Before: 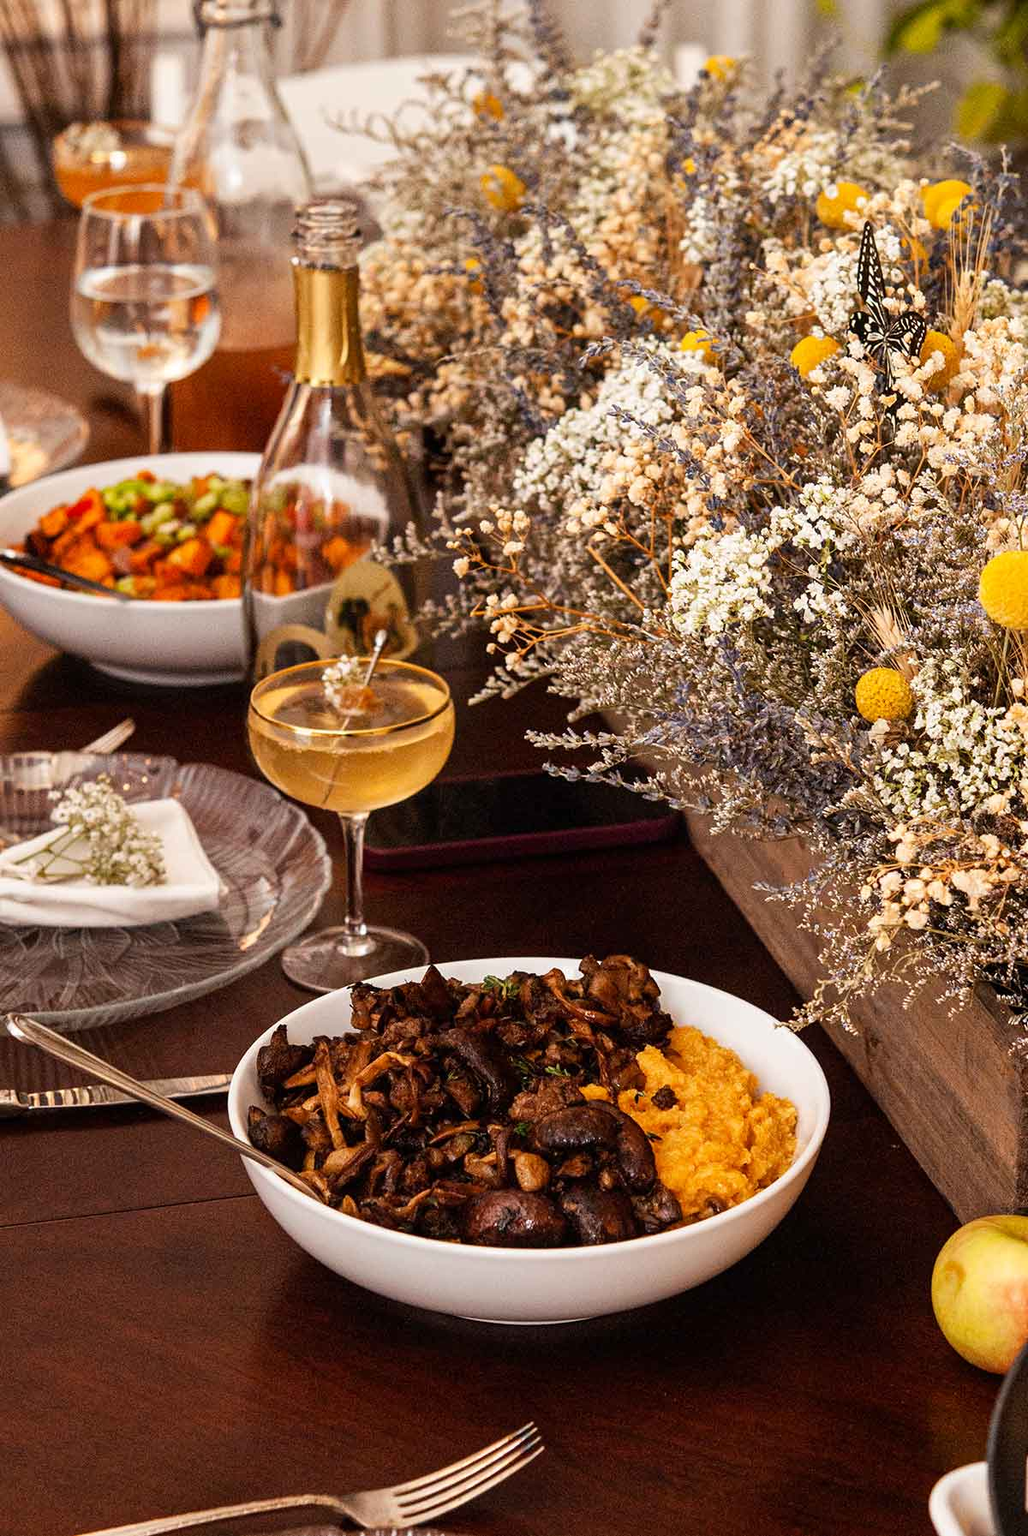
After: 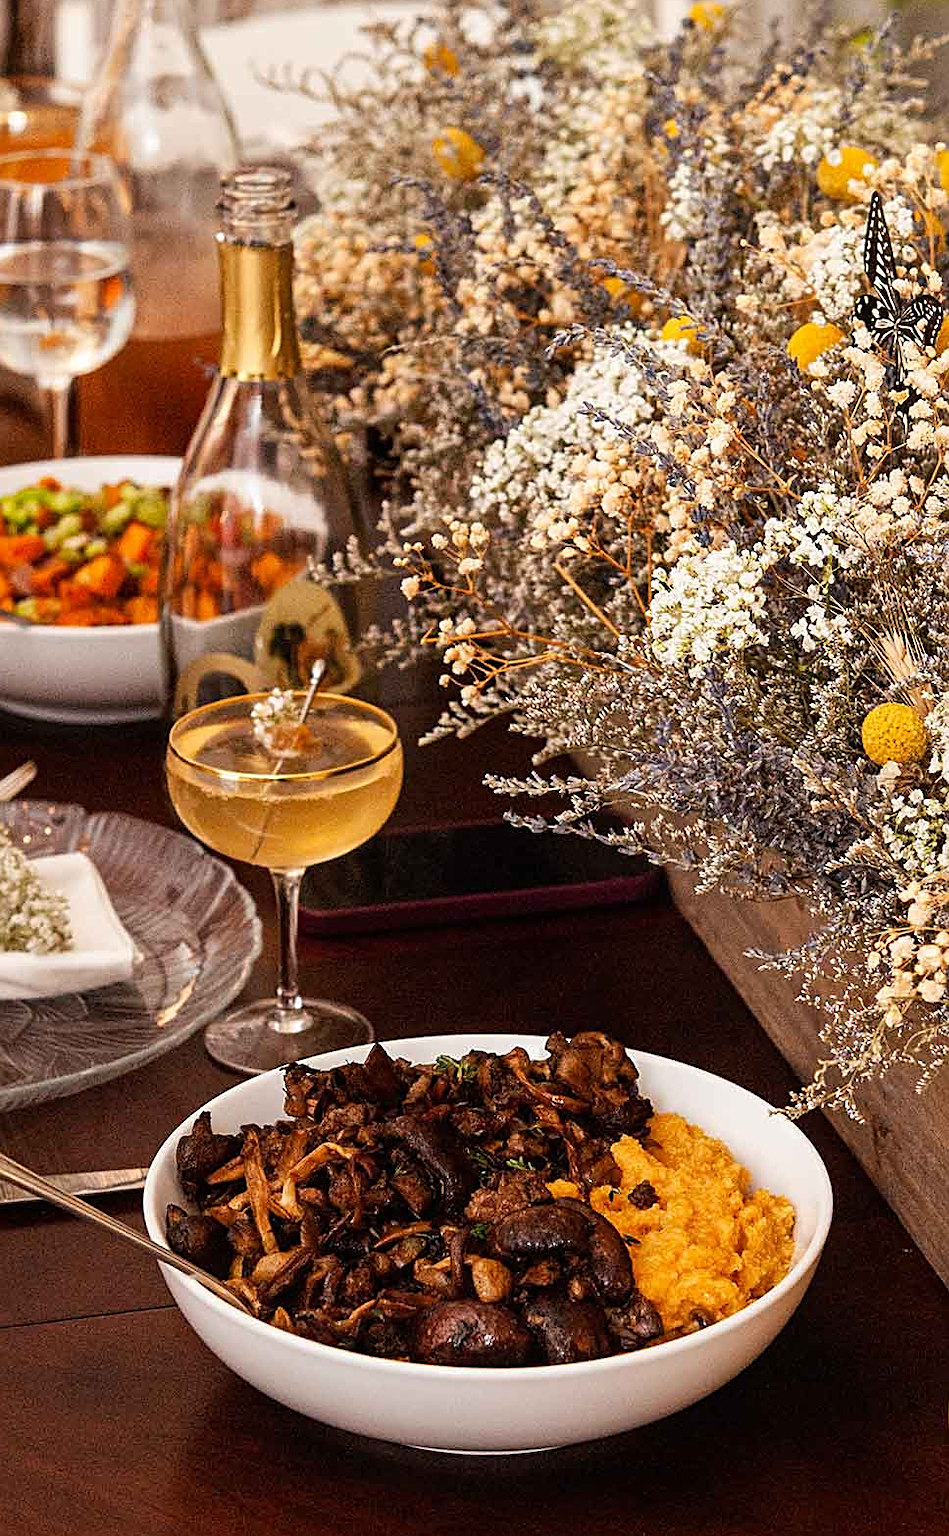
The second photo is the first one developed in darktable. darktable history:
crop: left 10.007%, top 3.522%, right 9.262%, bottom 9.128%
sharpen: on, module defaults
